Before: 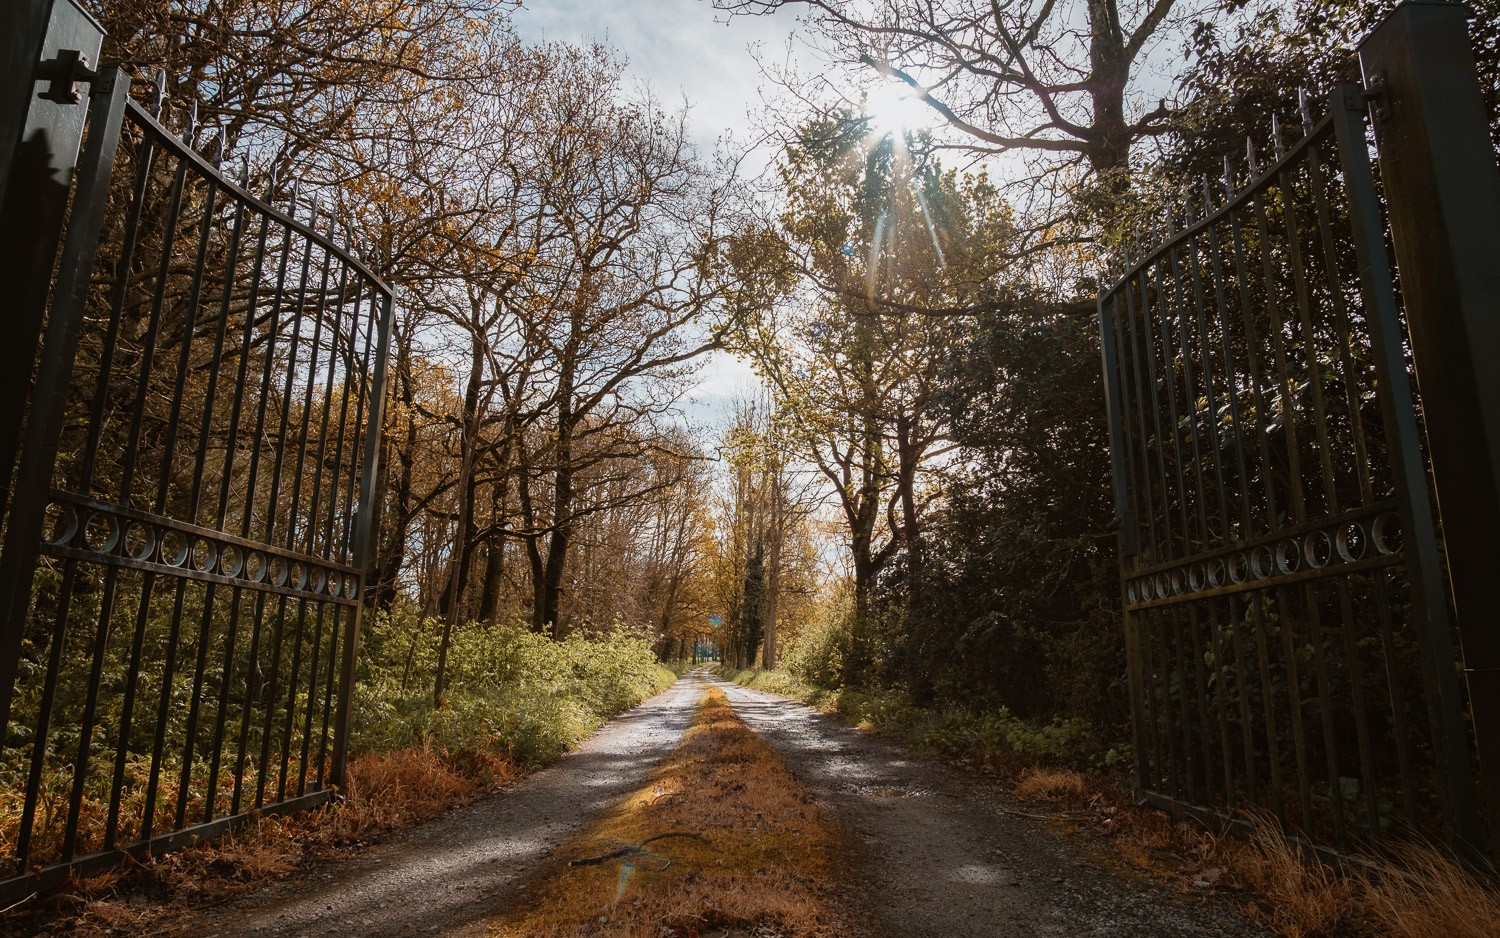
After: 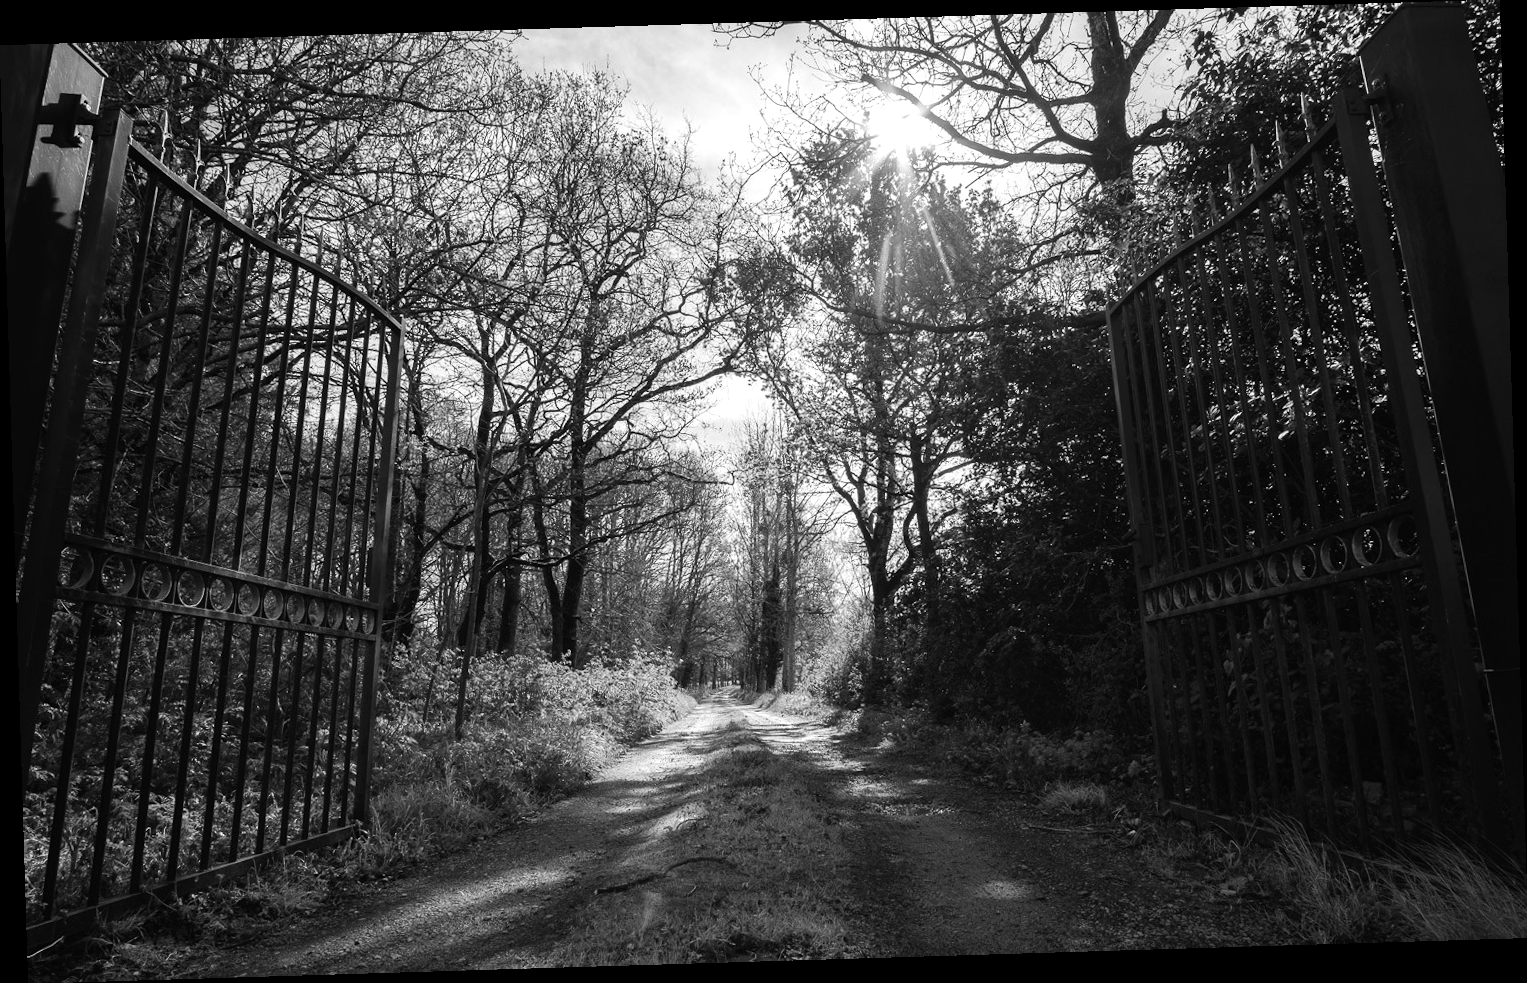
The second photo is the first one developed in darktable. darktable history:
rotate and perspective: rotation -1.75°, automatic cropping off
monochrome: on, module defaults
tone equalizer: -8 EV -0.417 EV, -7 EV -0.389 EV, -6 EV -0.333 EV, -5 EV -0.222 EV, -3 EV 0.222 EV, -2 EV 0.333 EV, -1 EV 0.389 EV, +0 EV 0.417 EV, edges refinement/feathering 500, mask exposure compensation -1.57 EV, preserve details no
